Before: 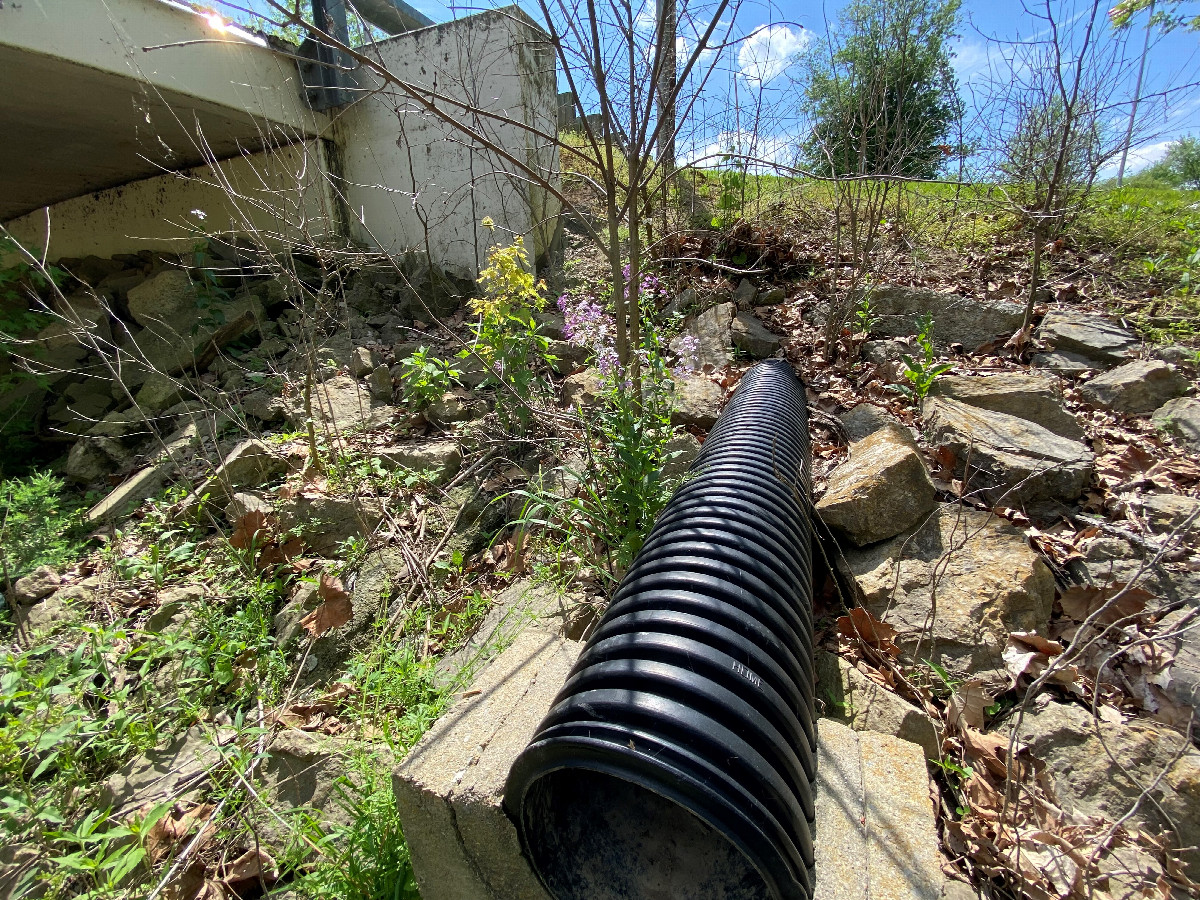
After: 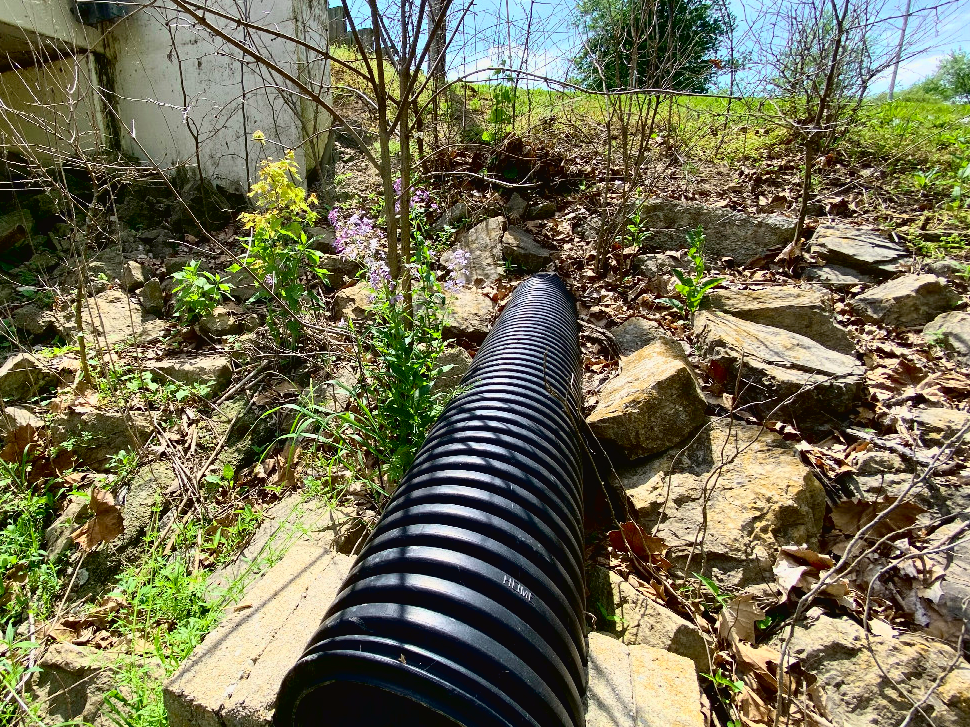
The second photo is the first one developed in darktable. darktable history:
tone curve: curves: ch0 [(0, 0.023) (0.113, 0.084) (0.285, 0.301) (0.673, 0.796) (0.845, 0.932) (0.994, 0.971)]; ch1 [(0, 0) (0.456, 0.437) (0.498, 0.5) (0.57, 0.559) (0.631, 0.639) (1, 1)]; ch2 [(0, 0) (0.417, 0.44) (0.46, 0.453) (0.502, 0.507) (0.55, 0.57) (0.67, 0.712) (1, 1)], color space Lab, independent channels, preserve colors none
crop: left 19.159%, top 9.58%, bottom 9.58%
exposure: black level correction 0.011, compensate highlight preservation false
